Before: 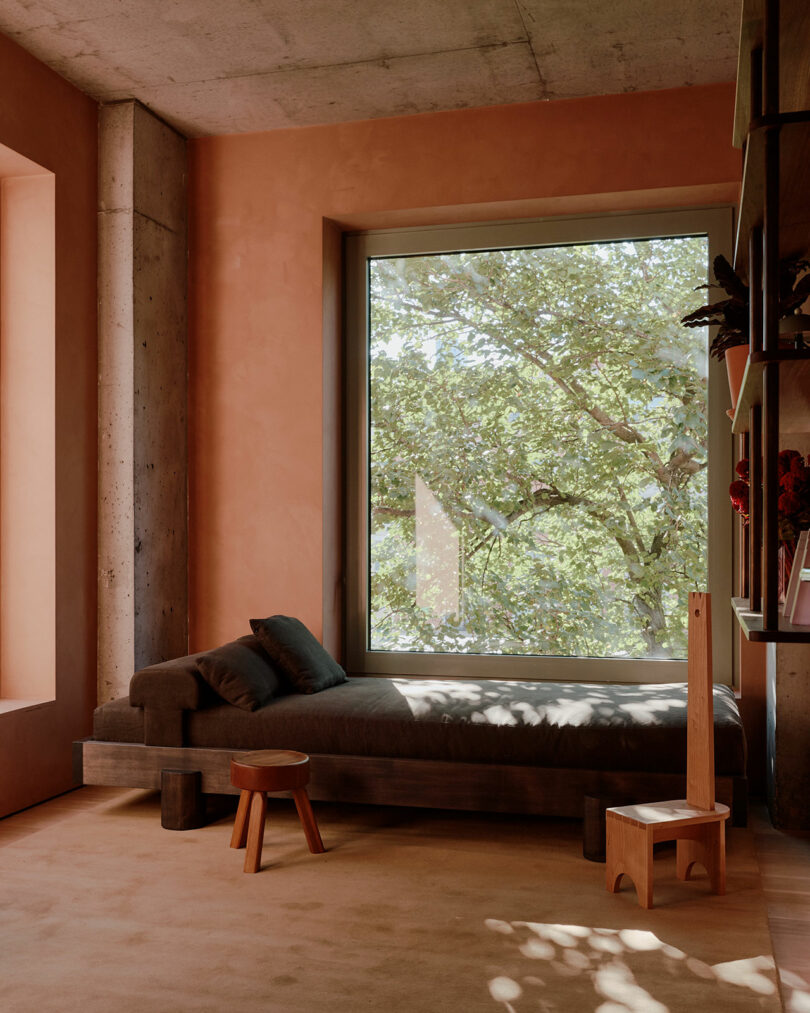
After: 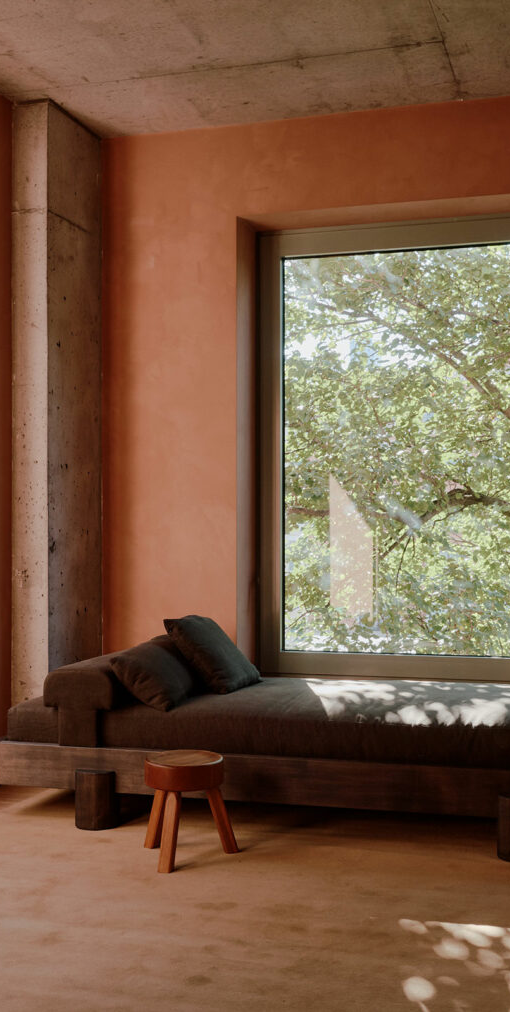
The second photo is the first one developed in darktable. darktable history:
crop: left 10.67%, right 26.305%
